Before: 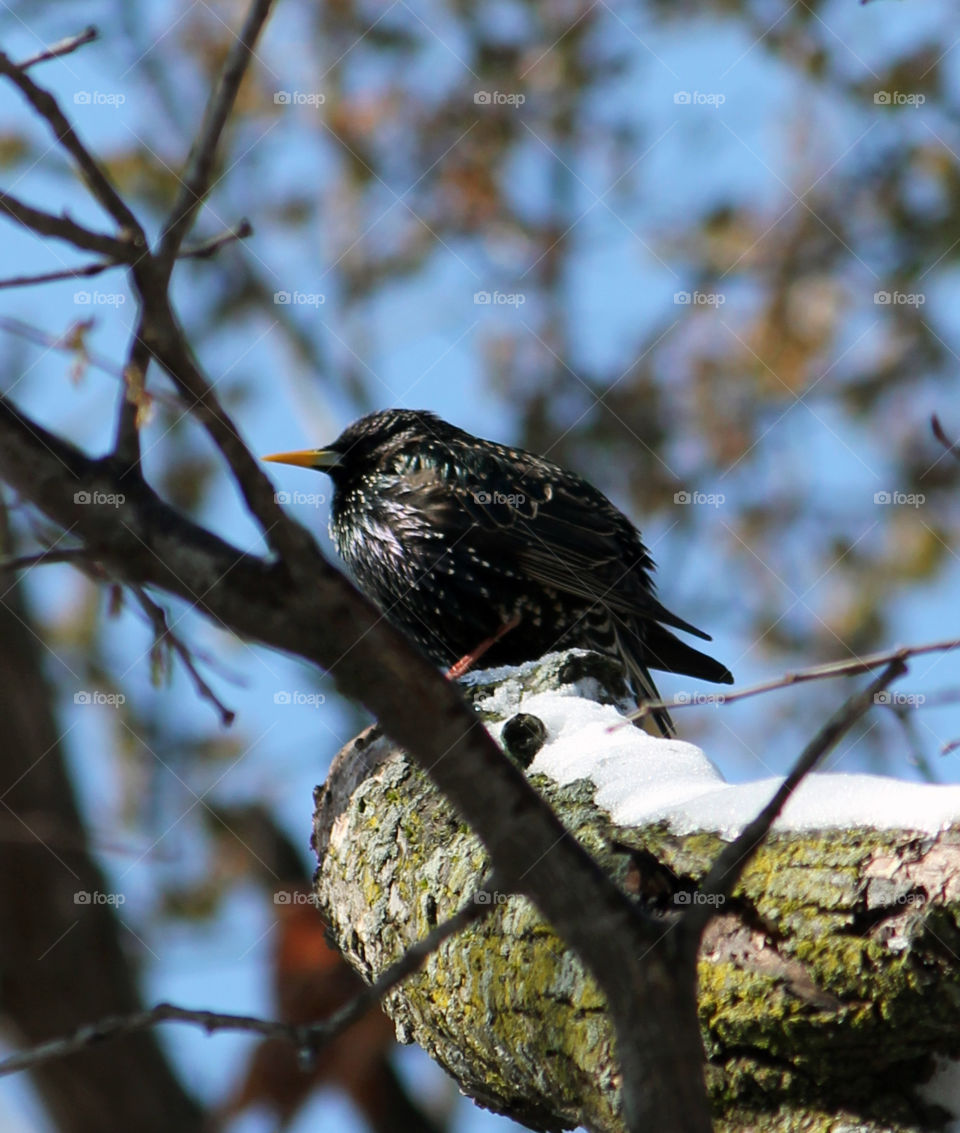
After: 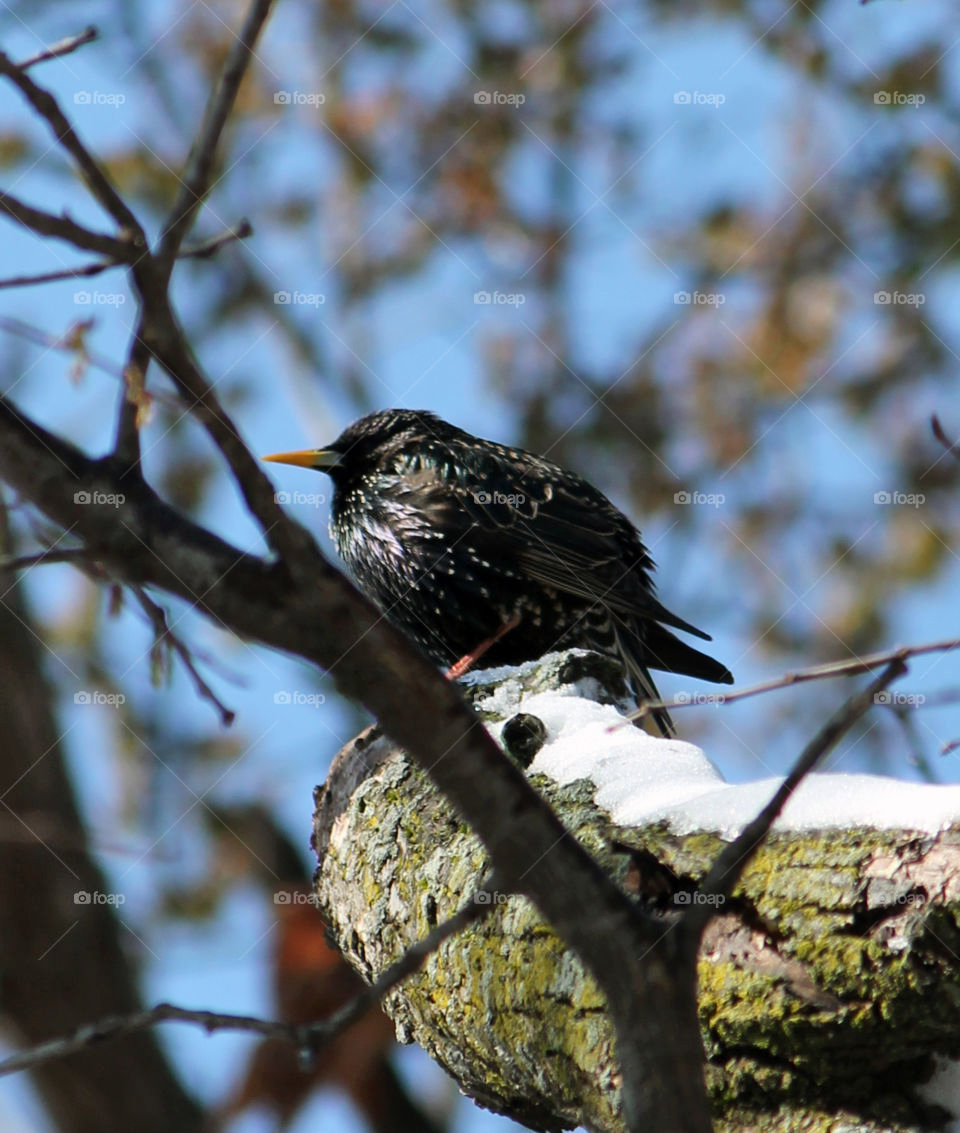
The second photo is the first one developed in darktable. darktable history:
shadows and highlights: white point adjustment 0.045, soften with gaussian
